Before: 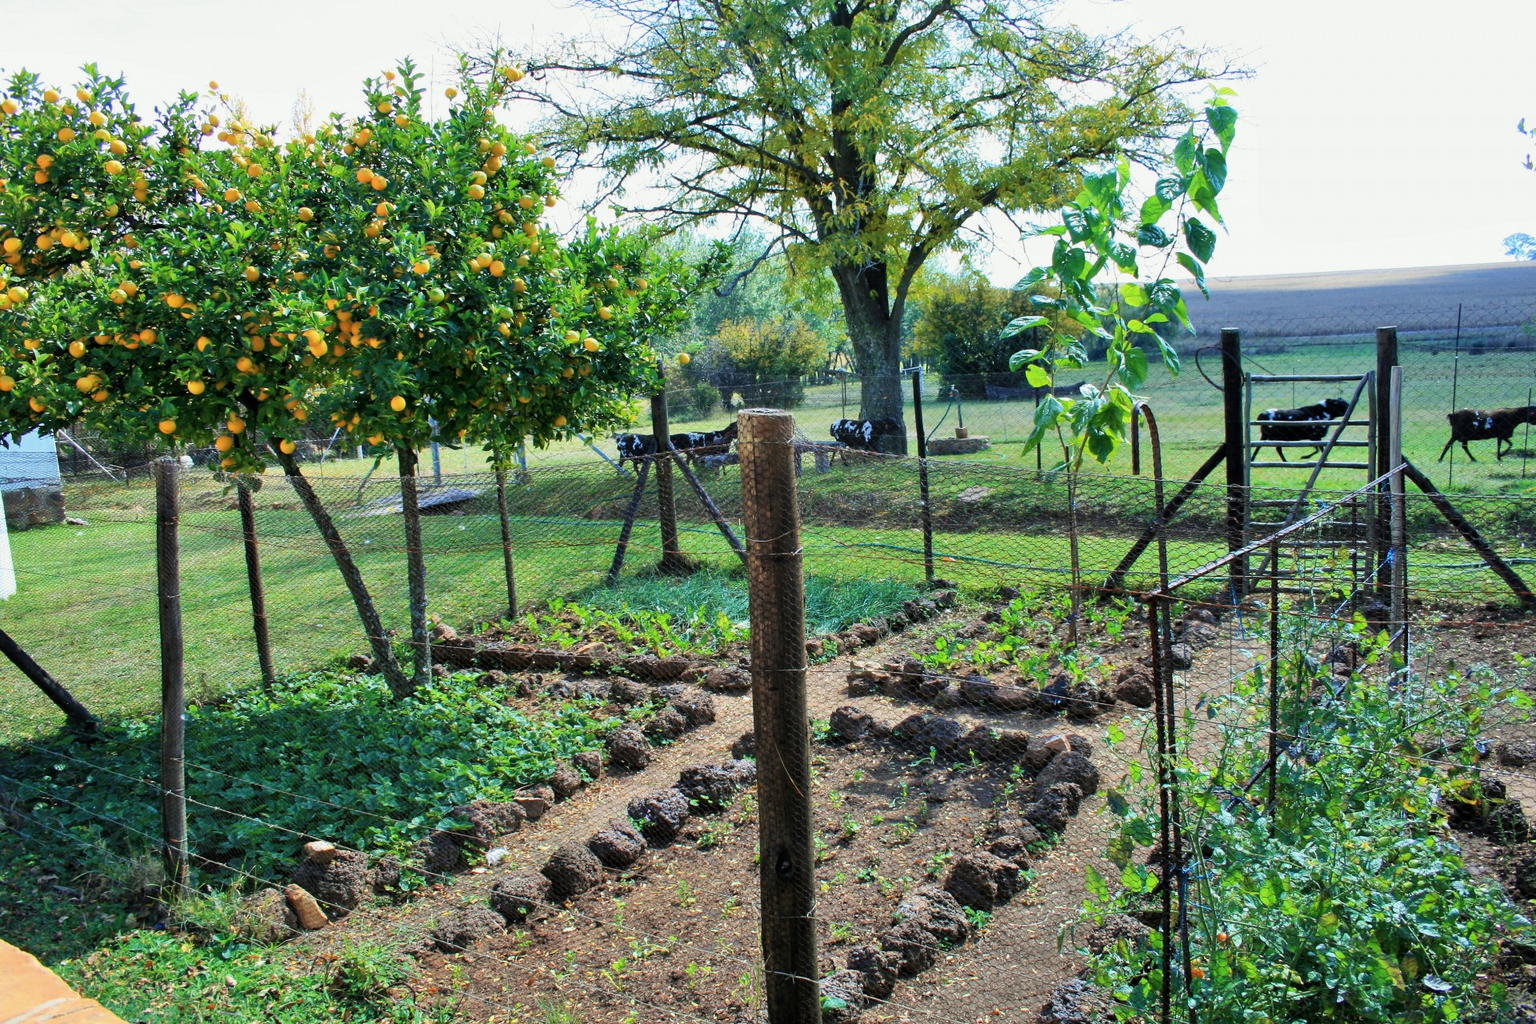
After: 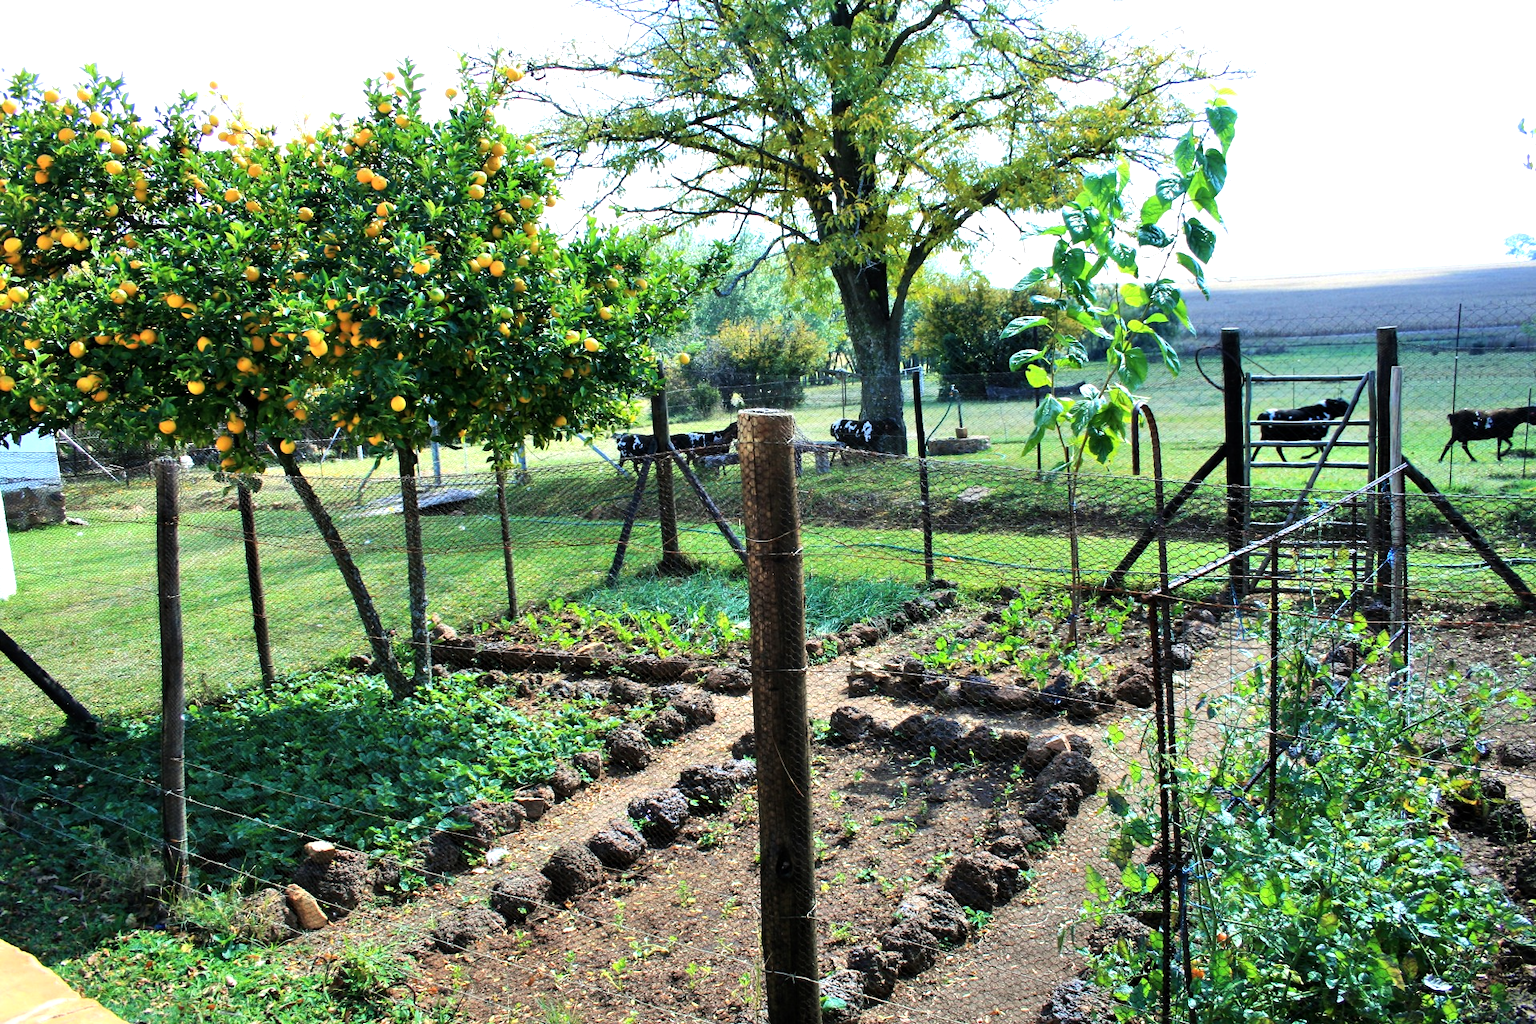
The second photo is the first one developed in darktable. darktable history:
tone equalizer: -8 EV -0.742 EV, -7 EV -0.703 EV, -6 EV -0.604 EV, -5 EV -0.366 EV, -3 EV 0.385 EV, -2 EV 0.6 EV, -1 EV 0.676 EV, +0 EV 0.74 EV, smoothing diameter 2.22%, edges refinement/feathering 19.69, mask exposure compensation -1.57 EV, filter diffusion 5
